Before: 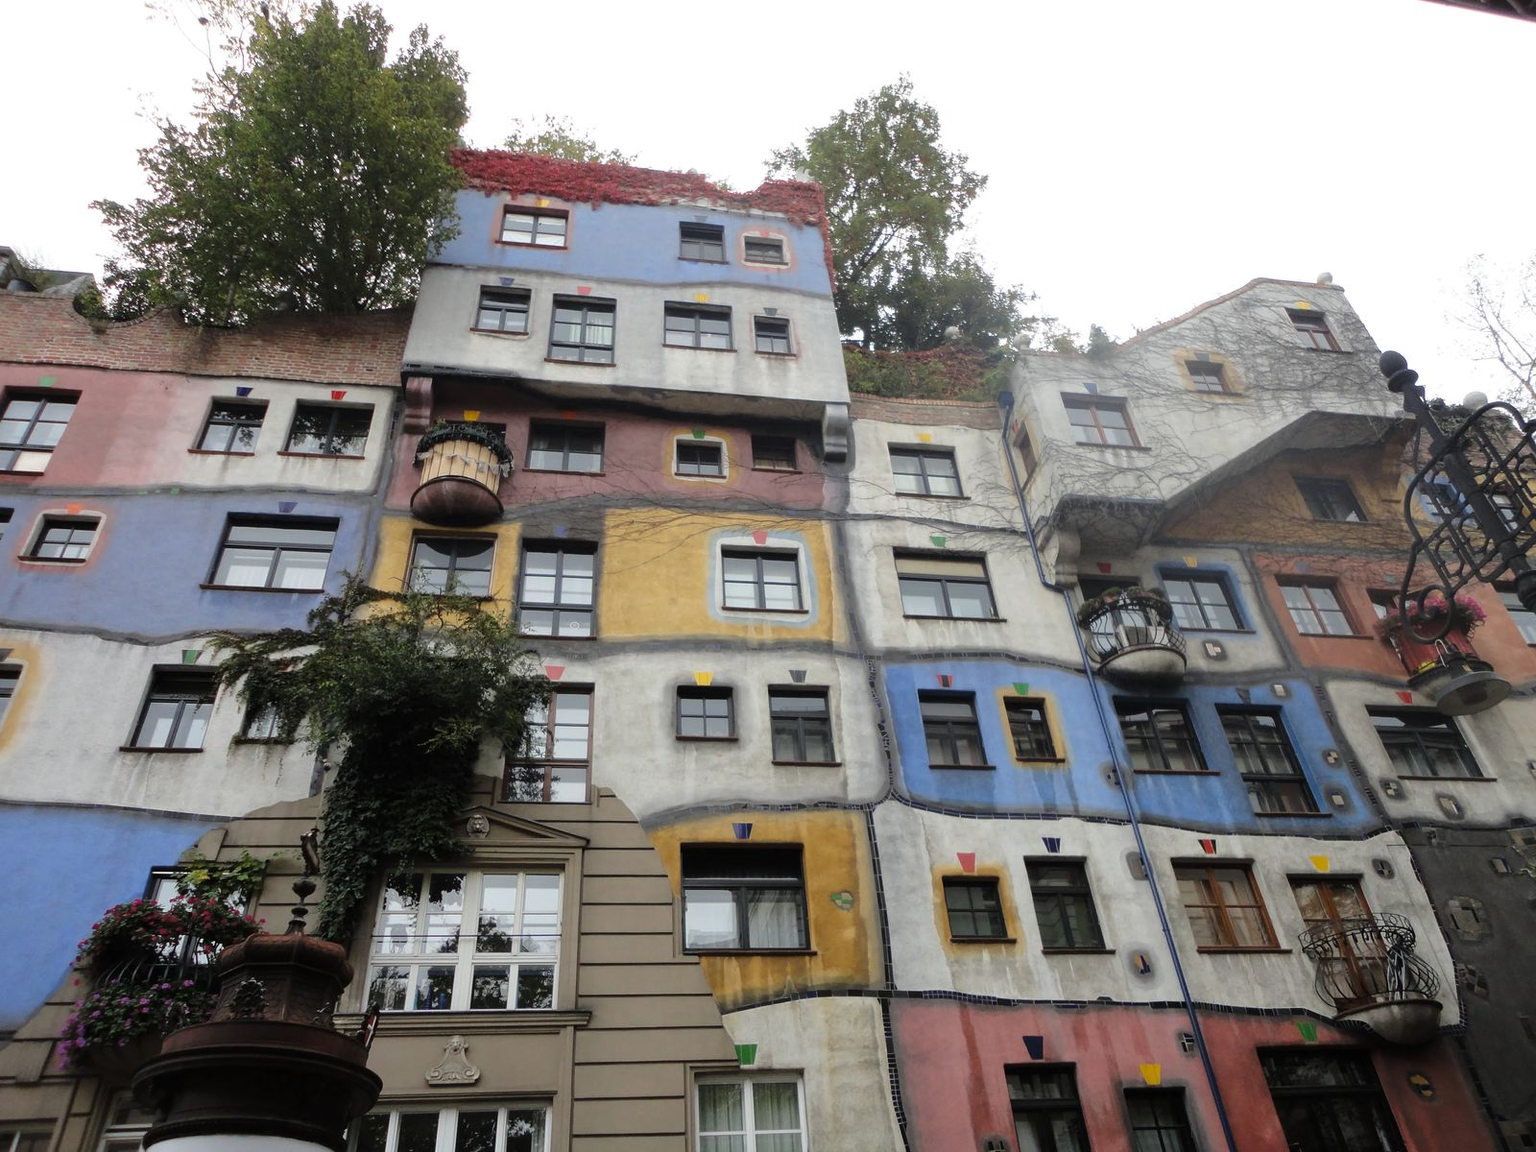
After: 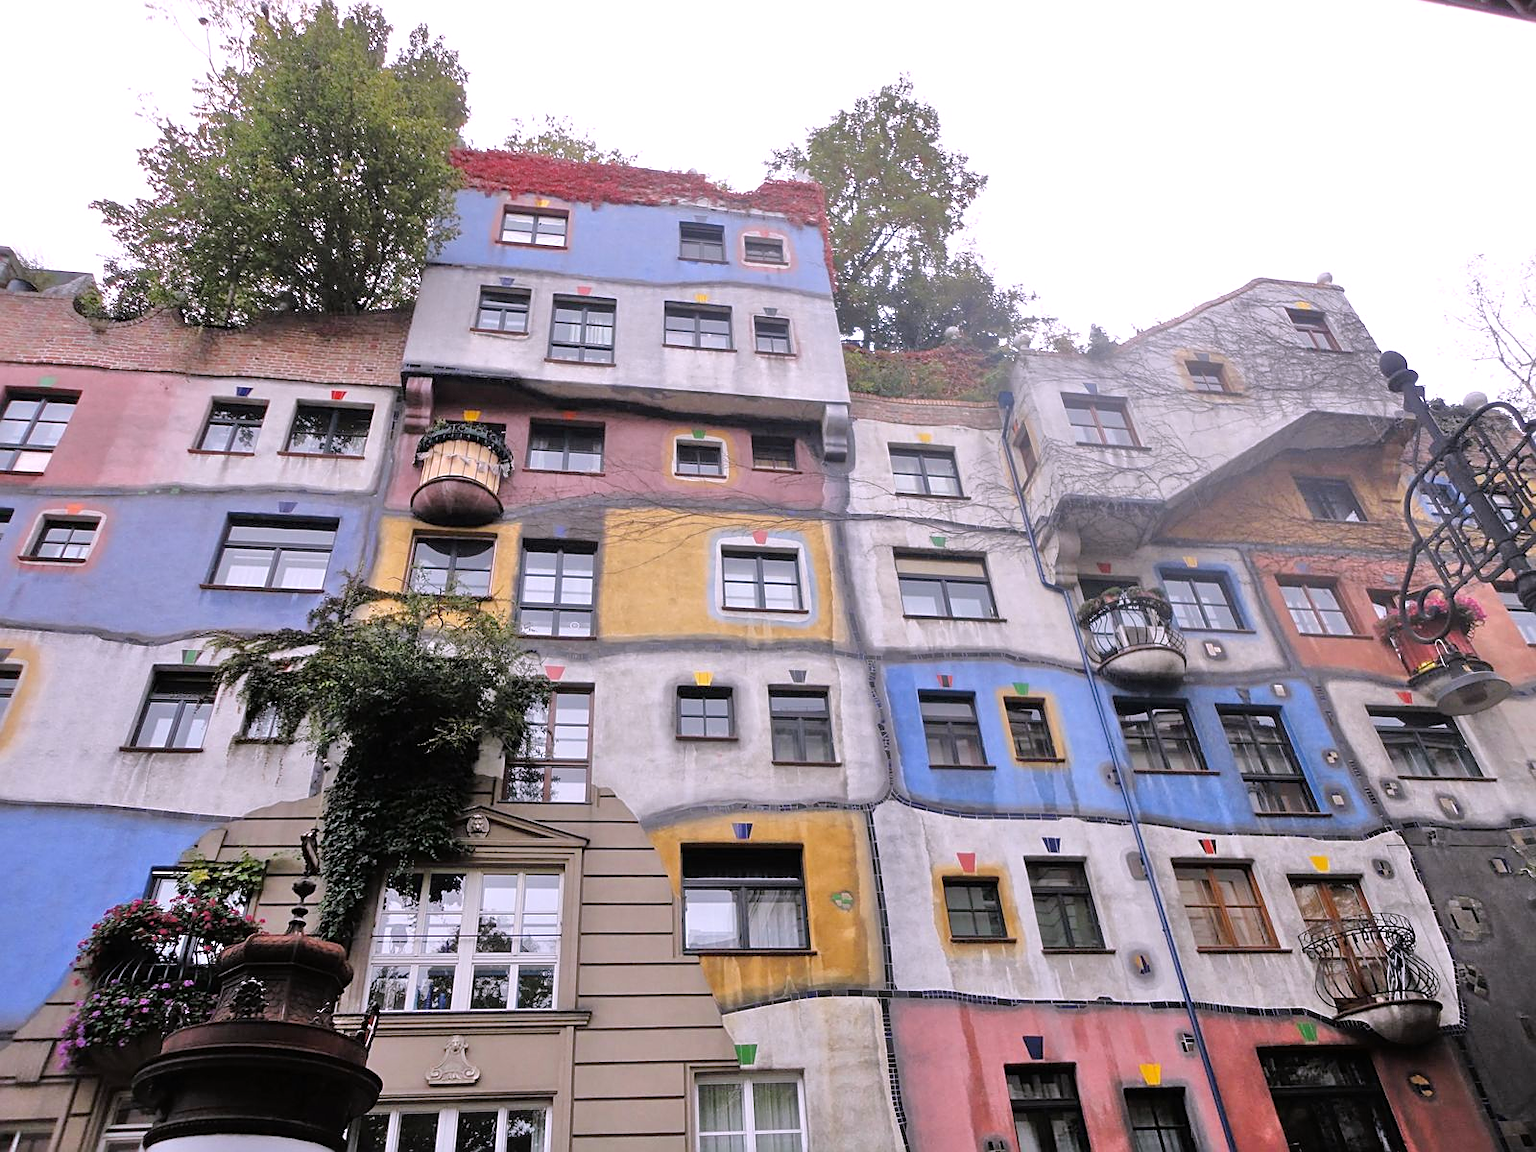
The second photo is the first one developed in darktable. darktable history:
tone equalizer: -7 EV 0.15 EV, -6 EV 0.6 EV, -5 EV 1.15 EV, -4 EV 1.33 EV, -3 EV 1.15 EV, -2 EV 0.6 EV, -1 EV 0.15 EV, mask exposure compensation -0.5 EV
sharpen: on, module defaults
white balance: red 1.066, blue 1.119
